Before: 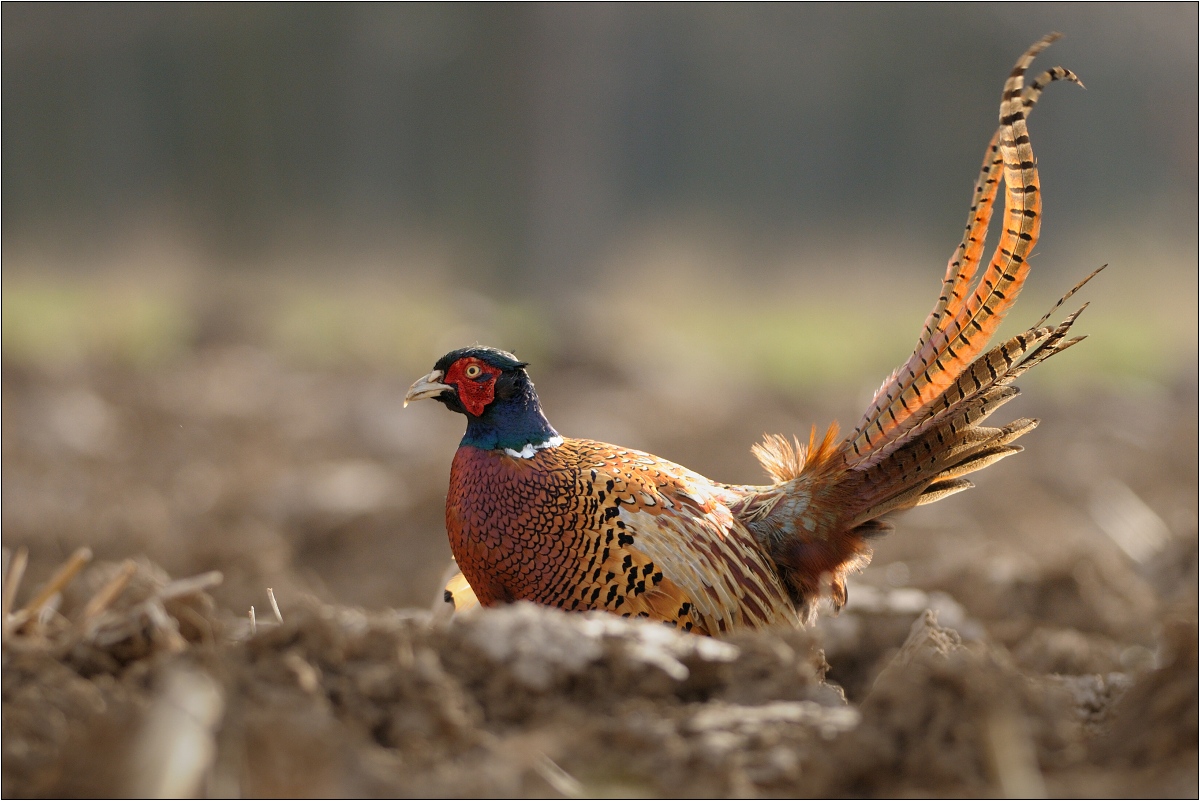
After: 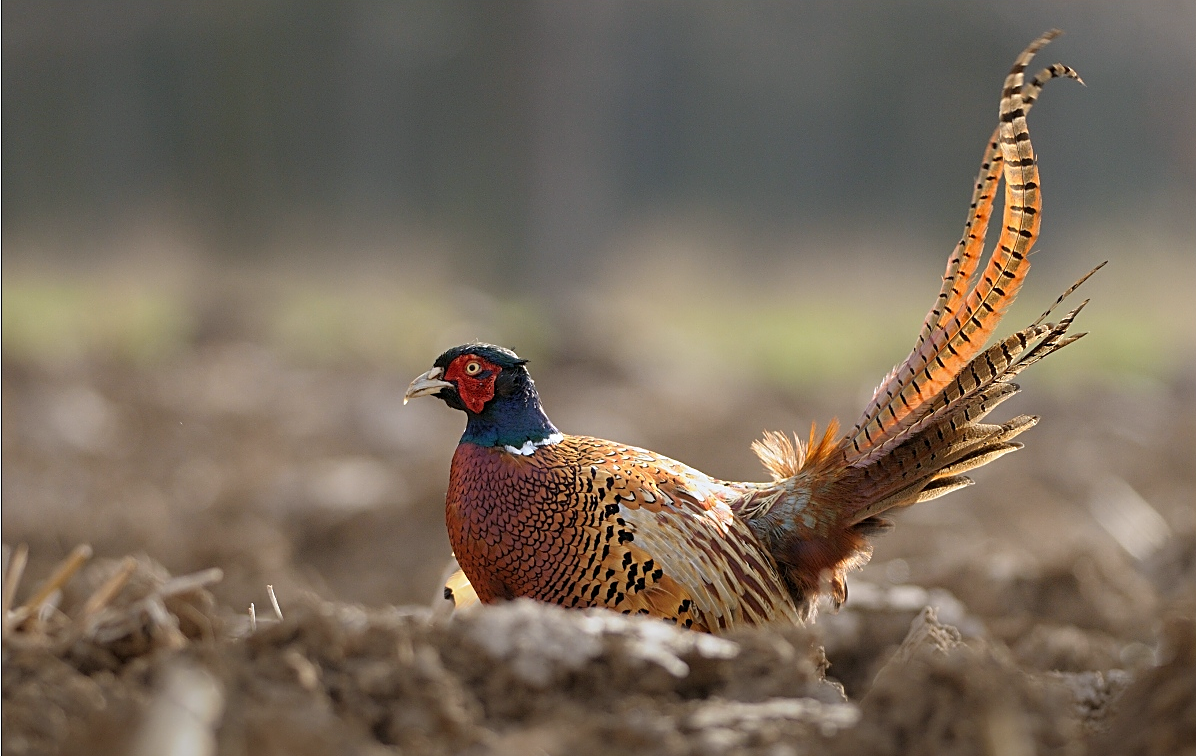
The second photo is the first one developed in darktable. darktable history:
sharpen: on, module defaults
white balance: red 0.983, blue 1.036
crop: top 0.448%, right 0.264%, bottom 5.045%
